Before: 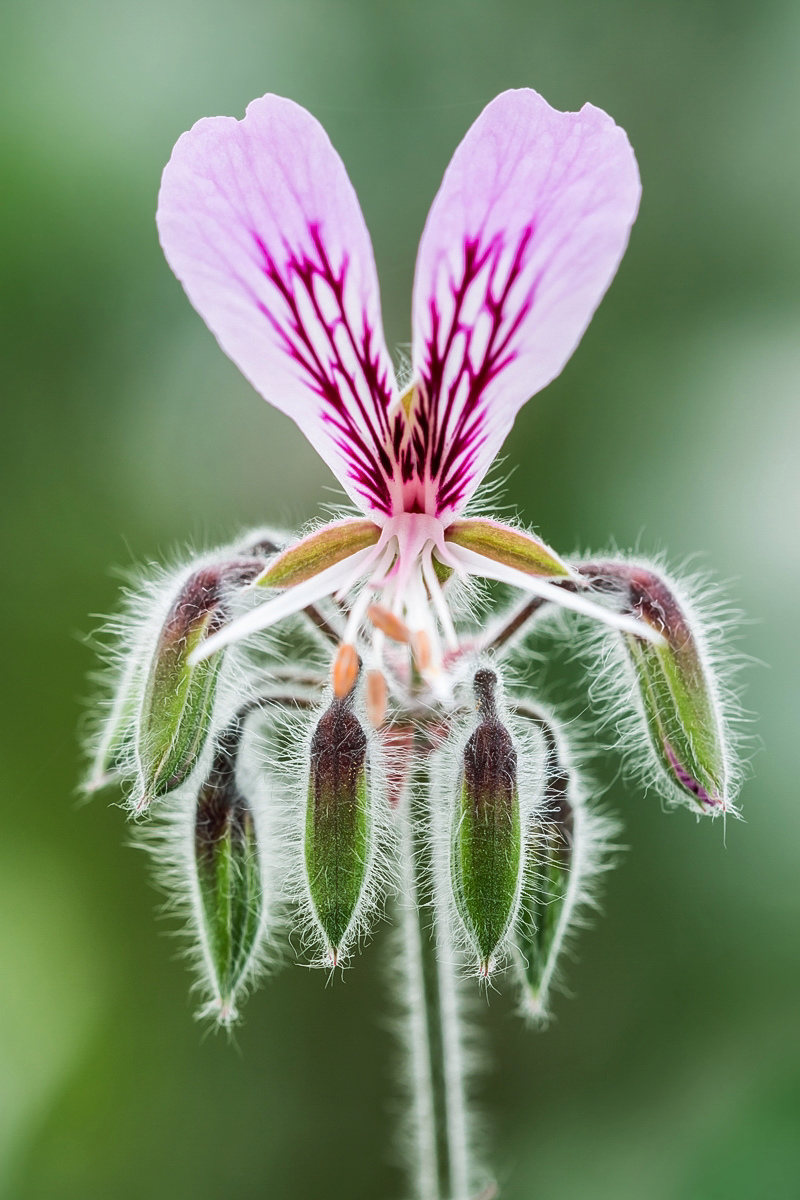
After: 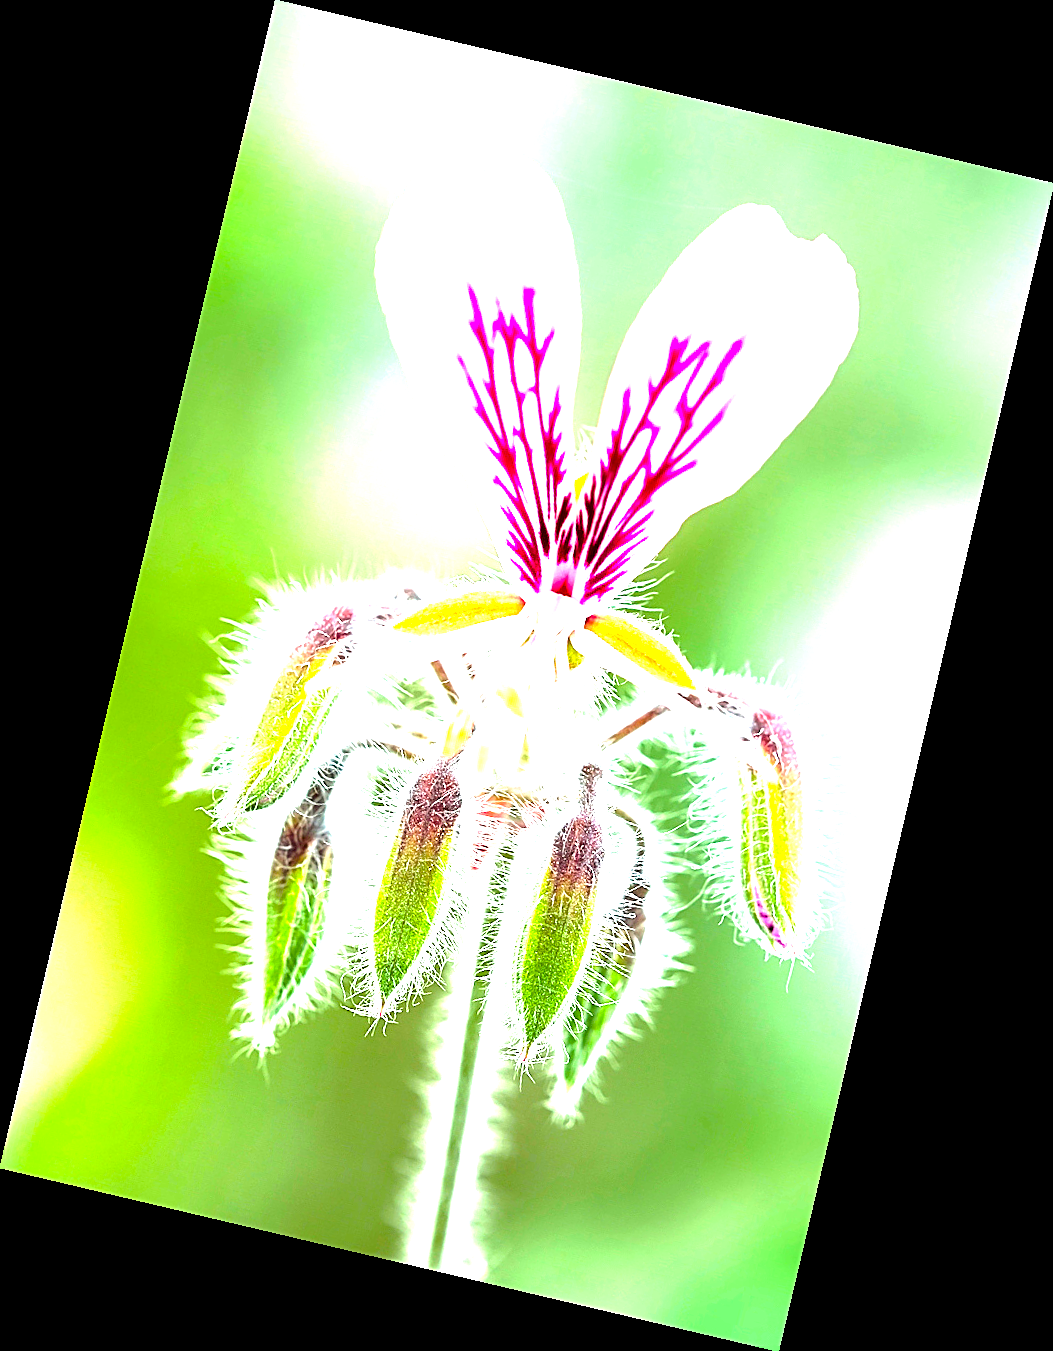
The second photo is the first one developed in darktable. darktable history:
sharpen: on, module defaults
exposure: black level correction 0.001, exposure 2.607 EV, compensate exposure bias true, compensate highlight preservation false
color balance rgb: perceptual saturation grading › global saturation 25%, perceptual brilliance grading › mid-tones 10%, perceptual brilliance grading › shadows 15%, global vibrance 20%
rotate and perspective: rotation 13.27°, automatic cropping off
